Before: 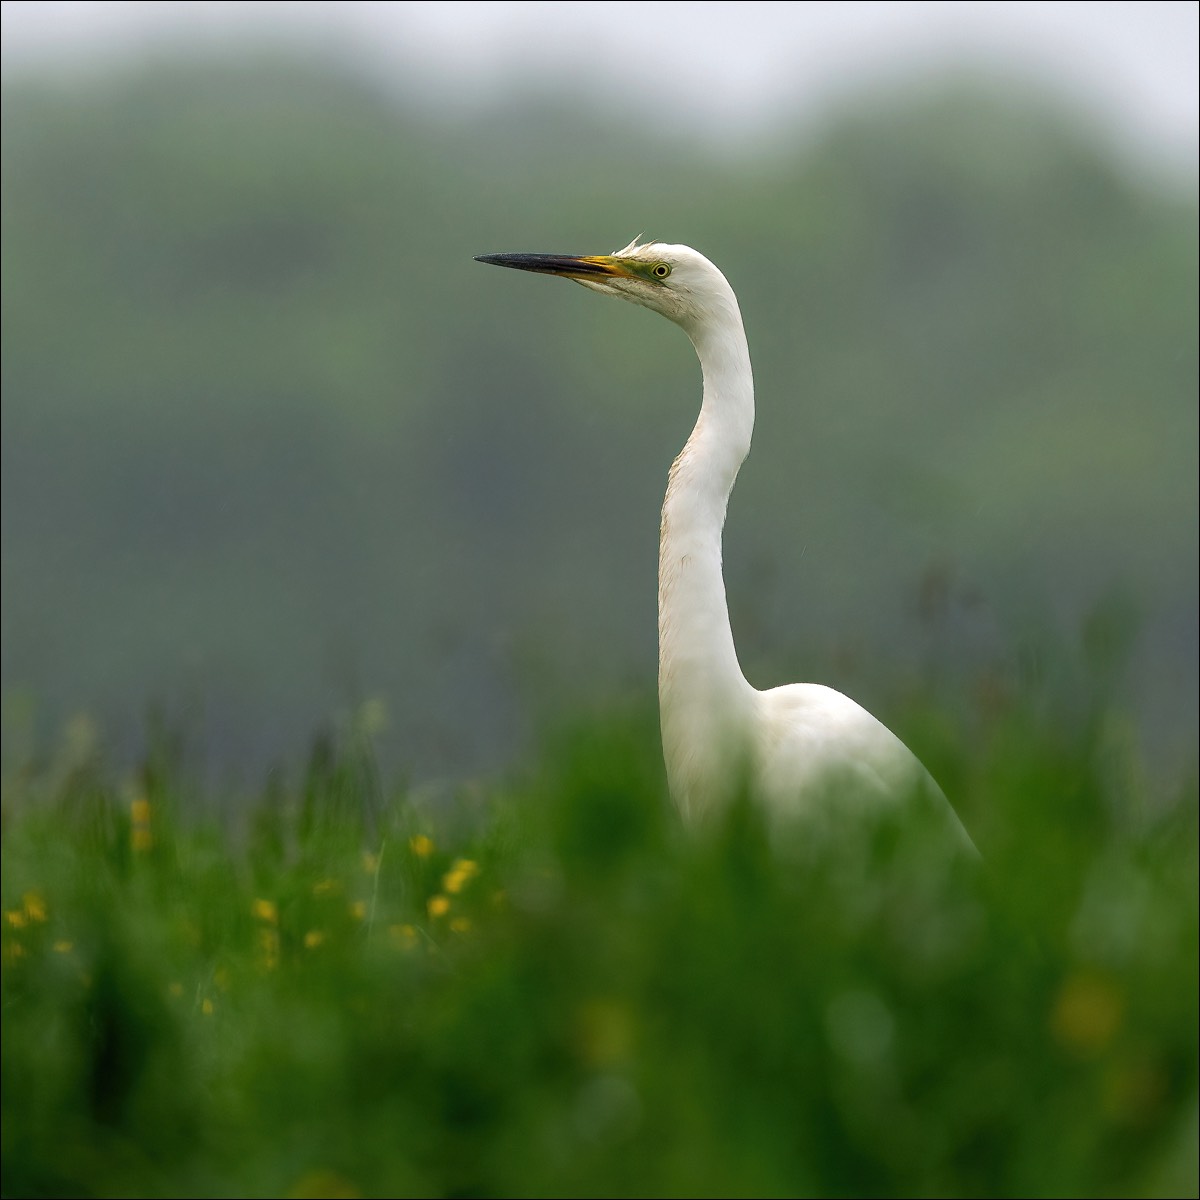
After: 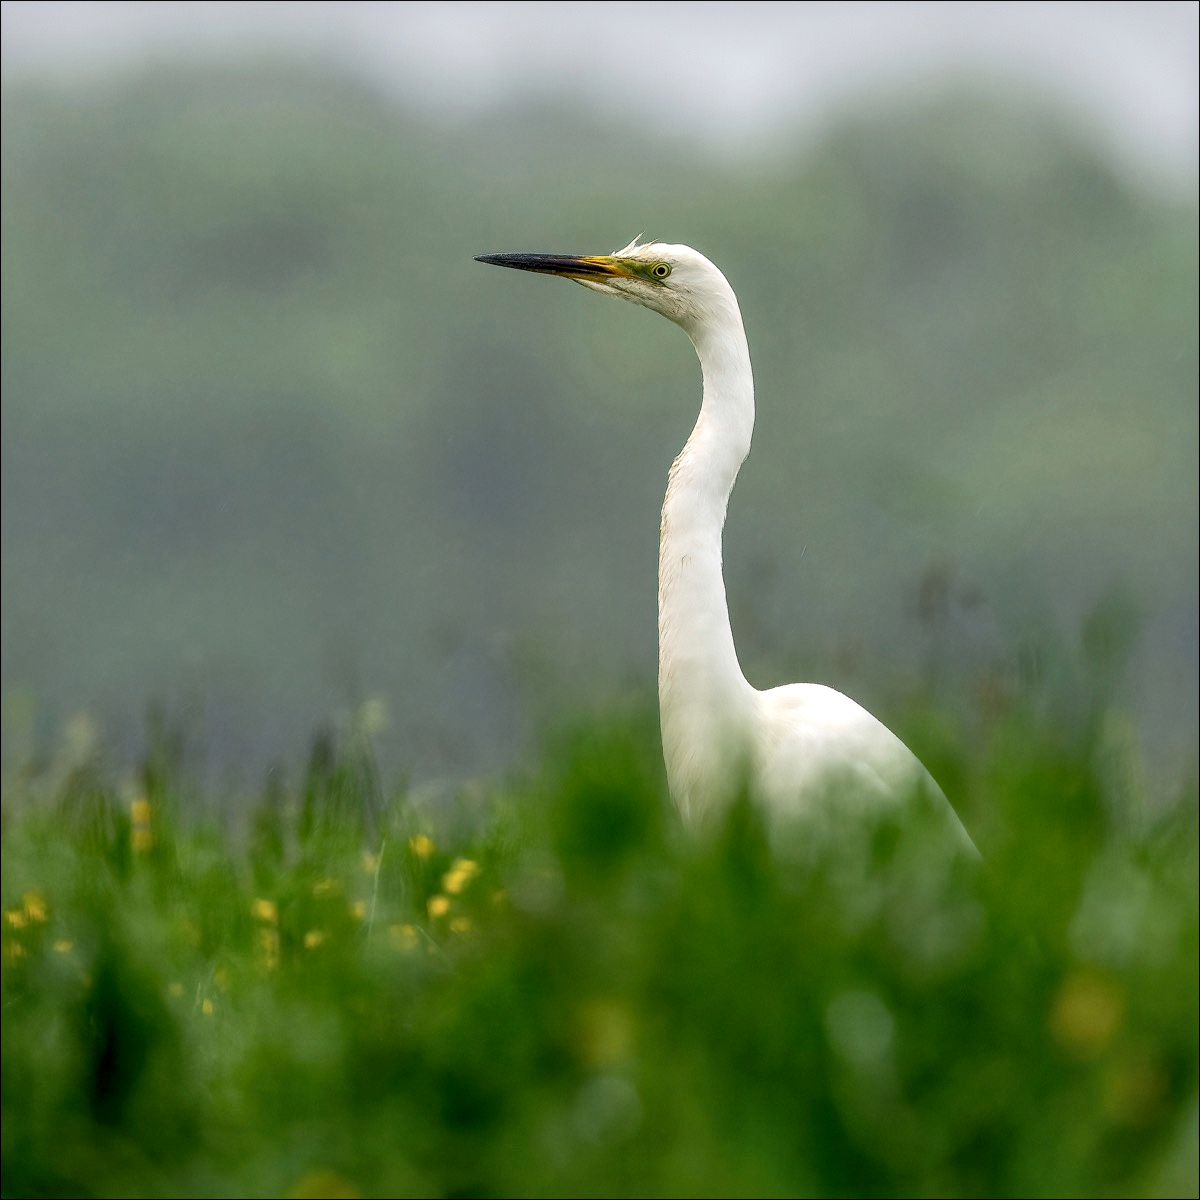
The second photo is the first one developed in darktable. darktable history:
contrast brightness saturation: contrast 0.14
local contrast: detail 130%
